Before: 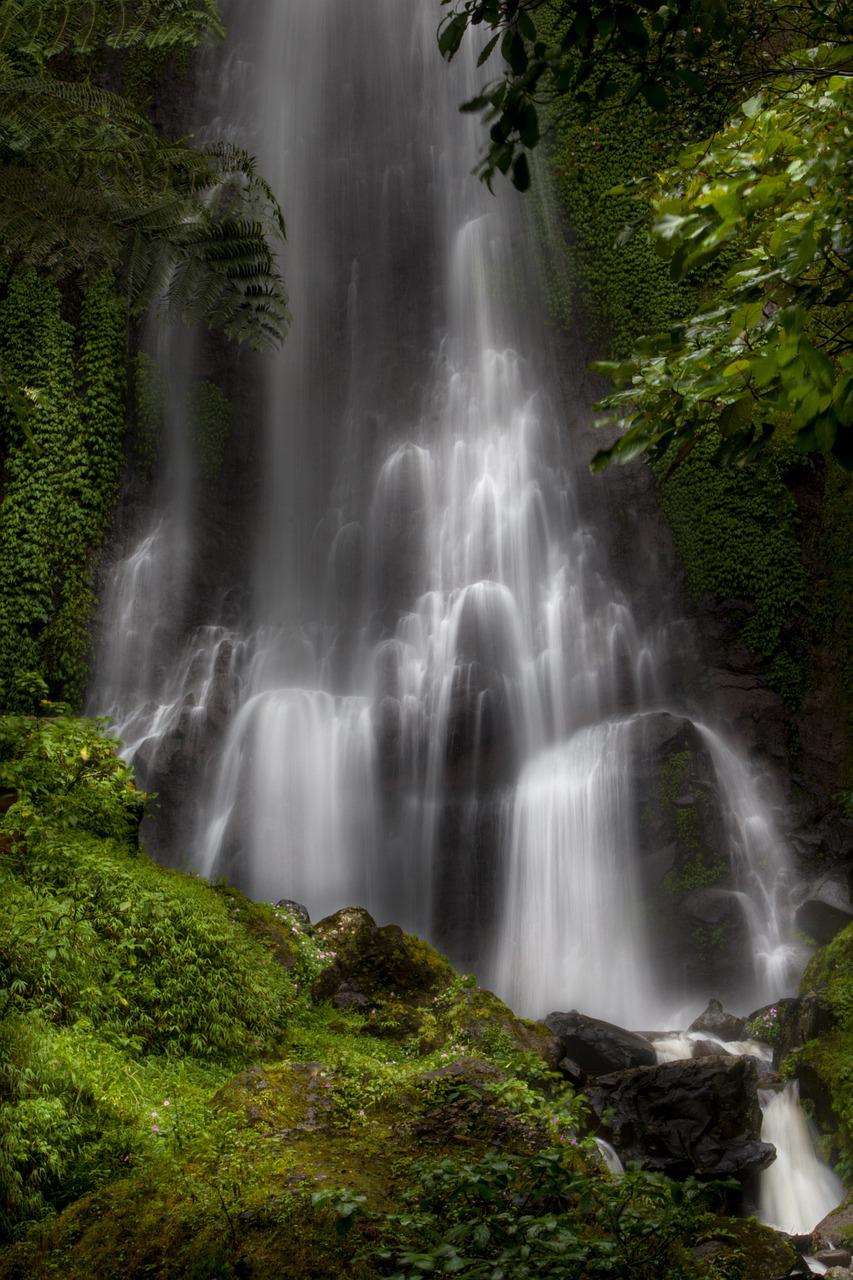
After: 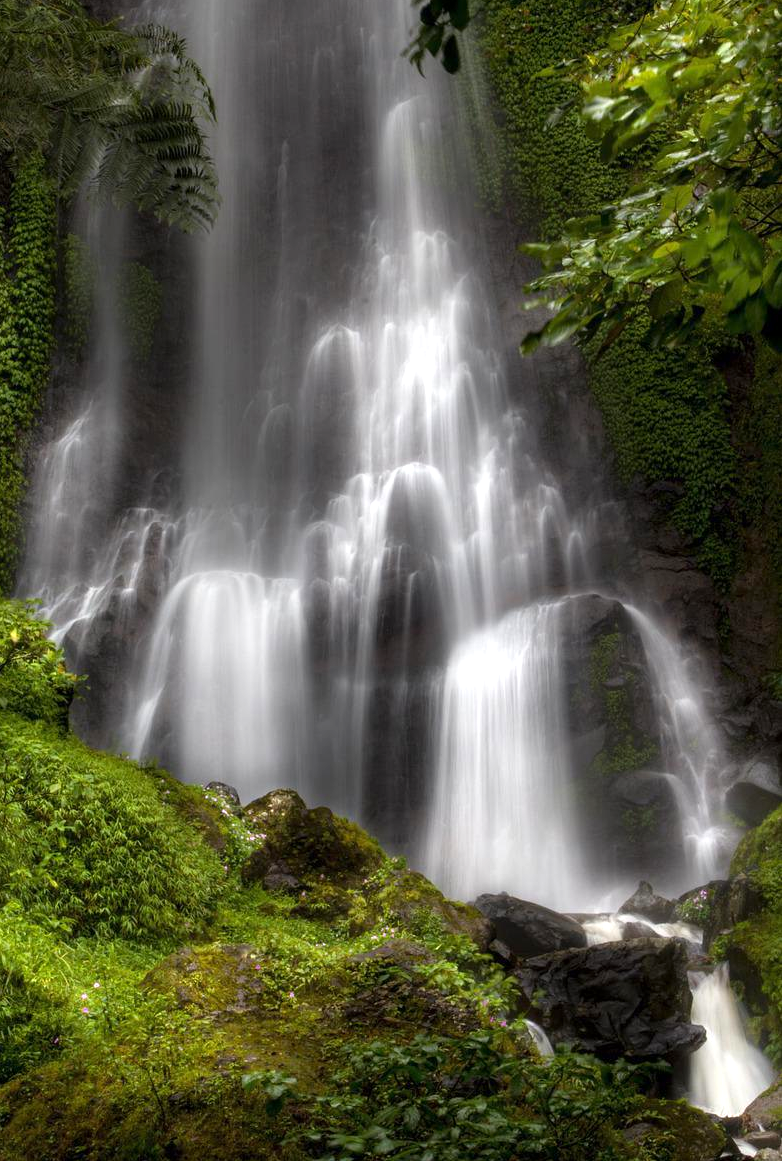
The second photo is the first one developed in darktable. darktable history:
crop and rotate: left 8.262%, top 9.226%
exposure: exposure 0.648 EV, compensate highlight preservation false
